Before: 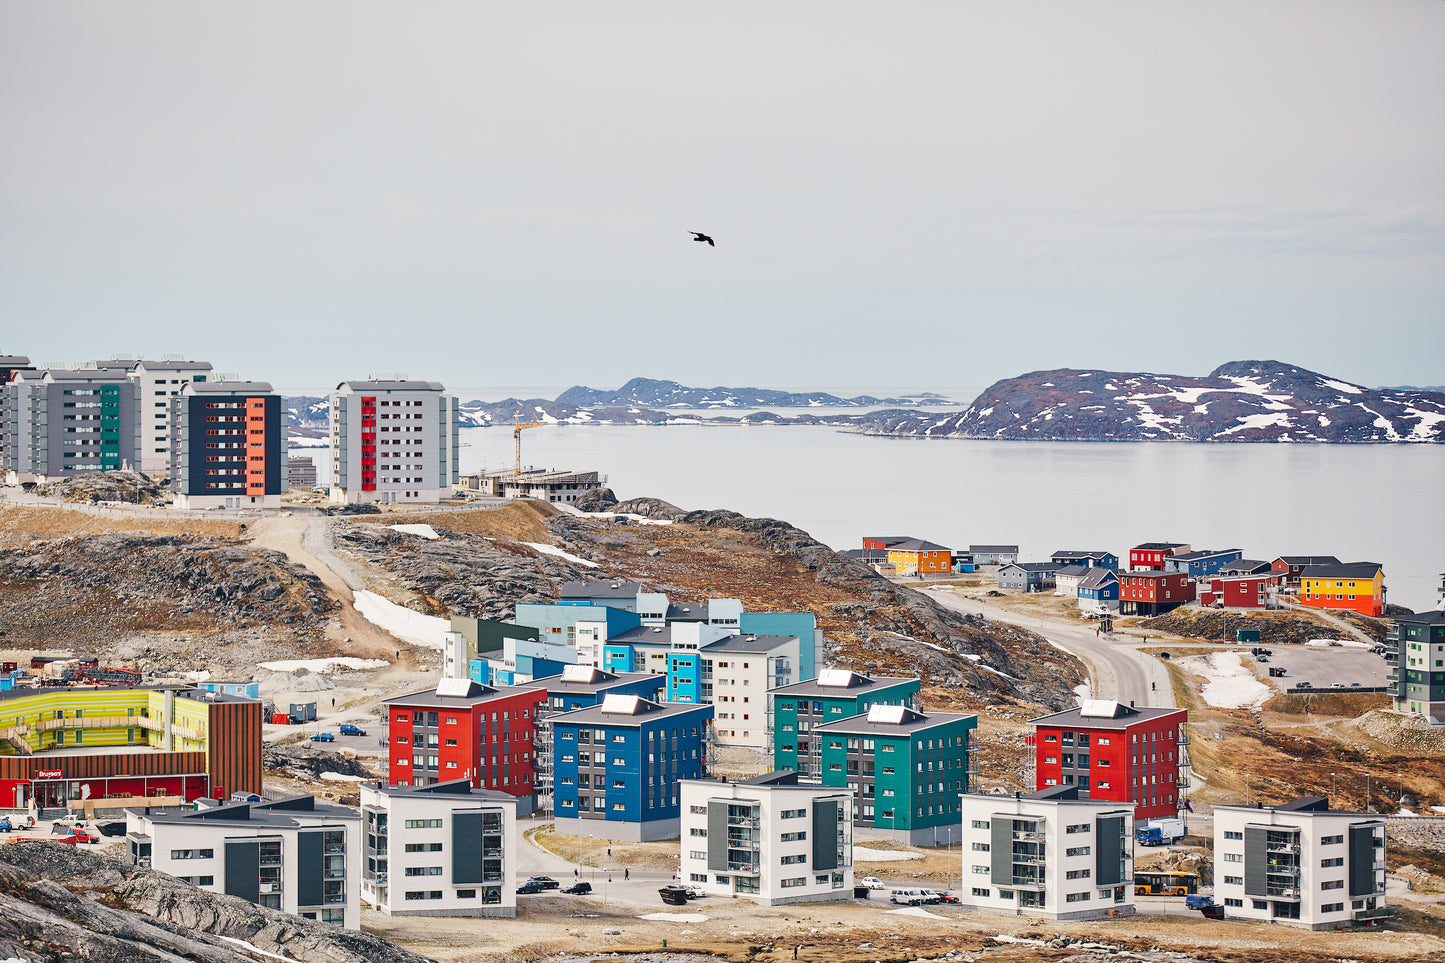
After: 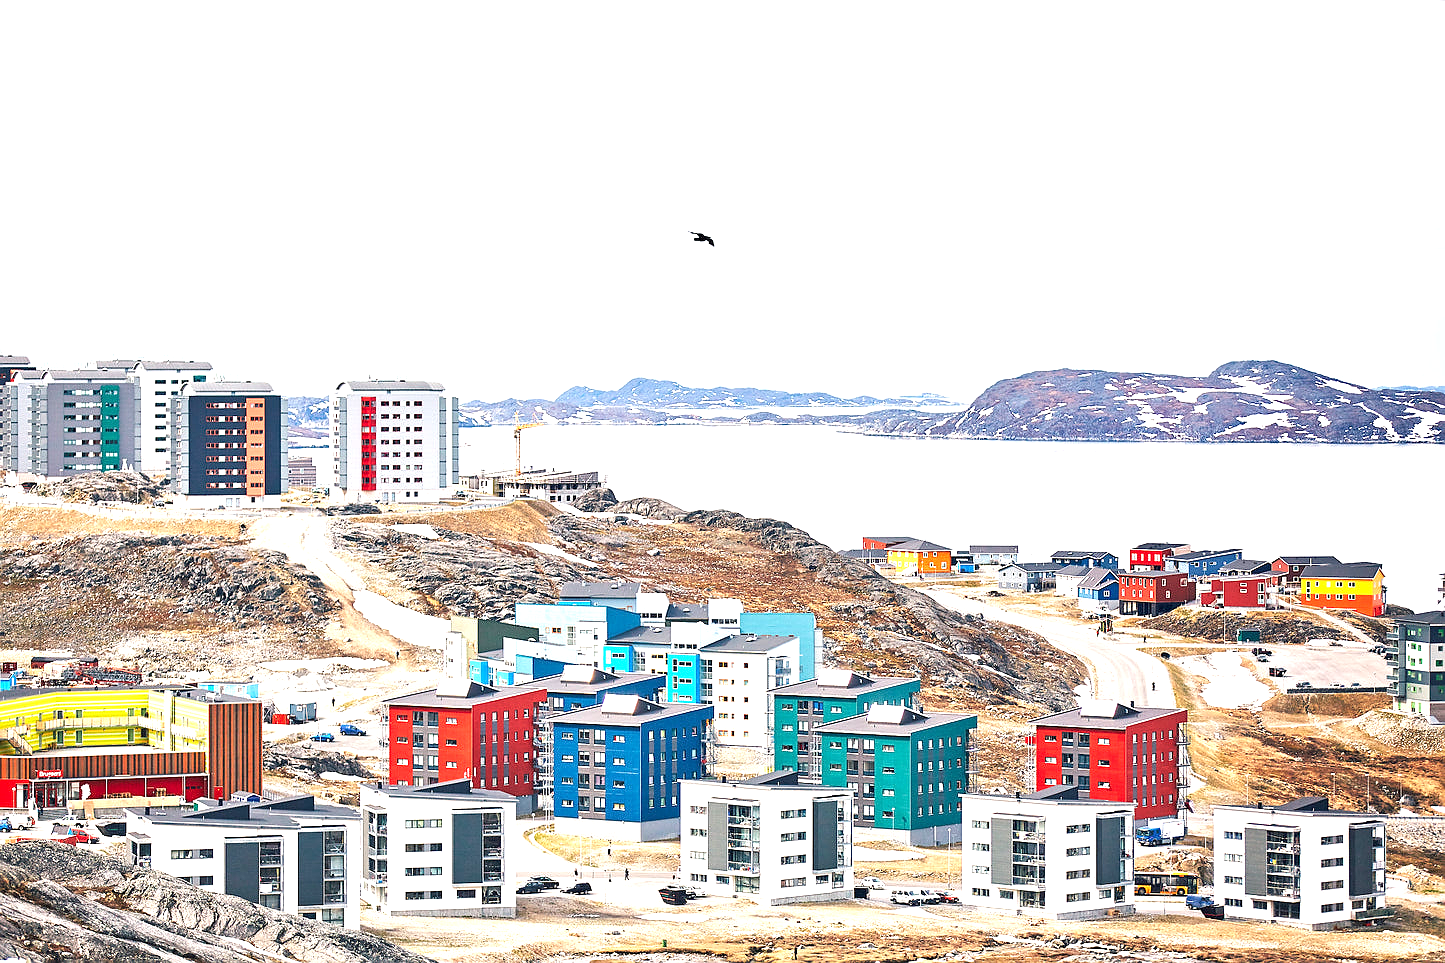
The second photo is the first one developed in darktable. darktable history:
sharpen: radius 0.969, amount 0.604
exposure: black level correction 0.001, exposure 1.116 EV, compensate highlight preservation false
